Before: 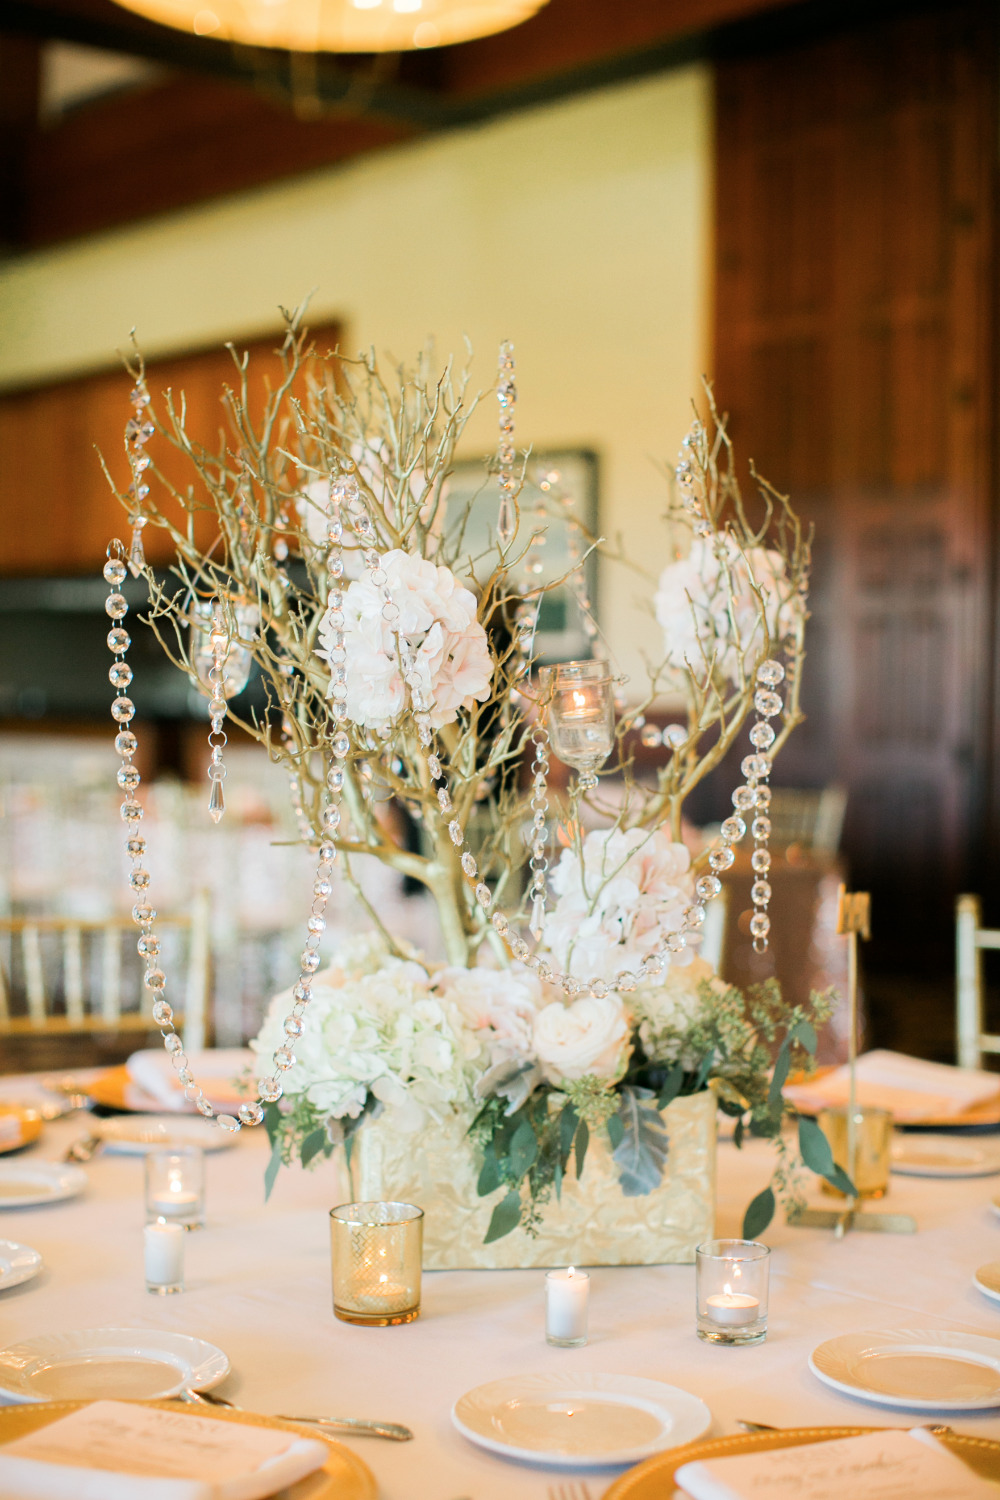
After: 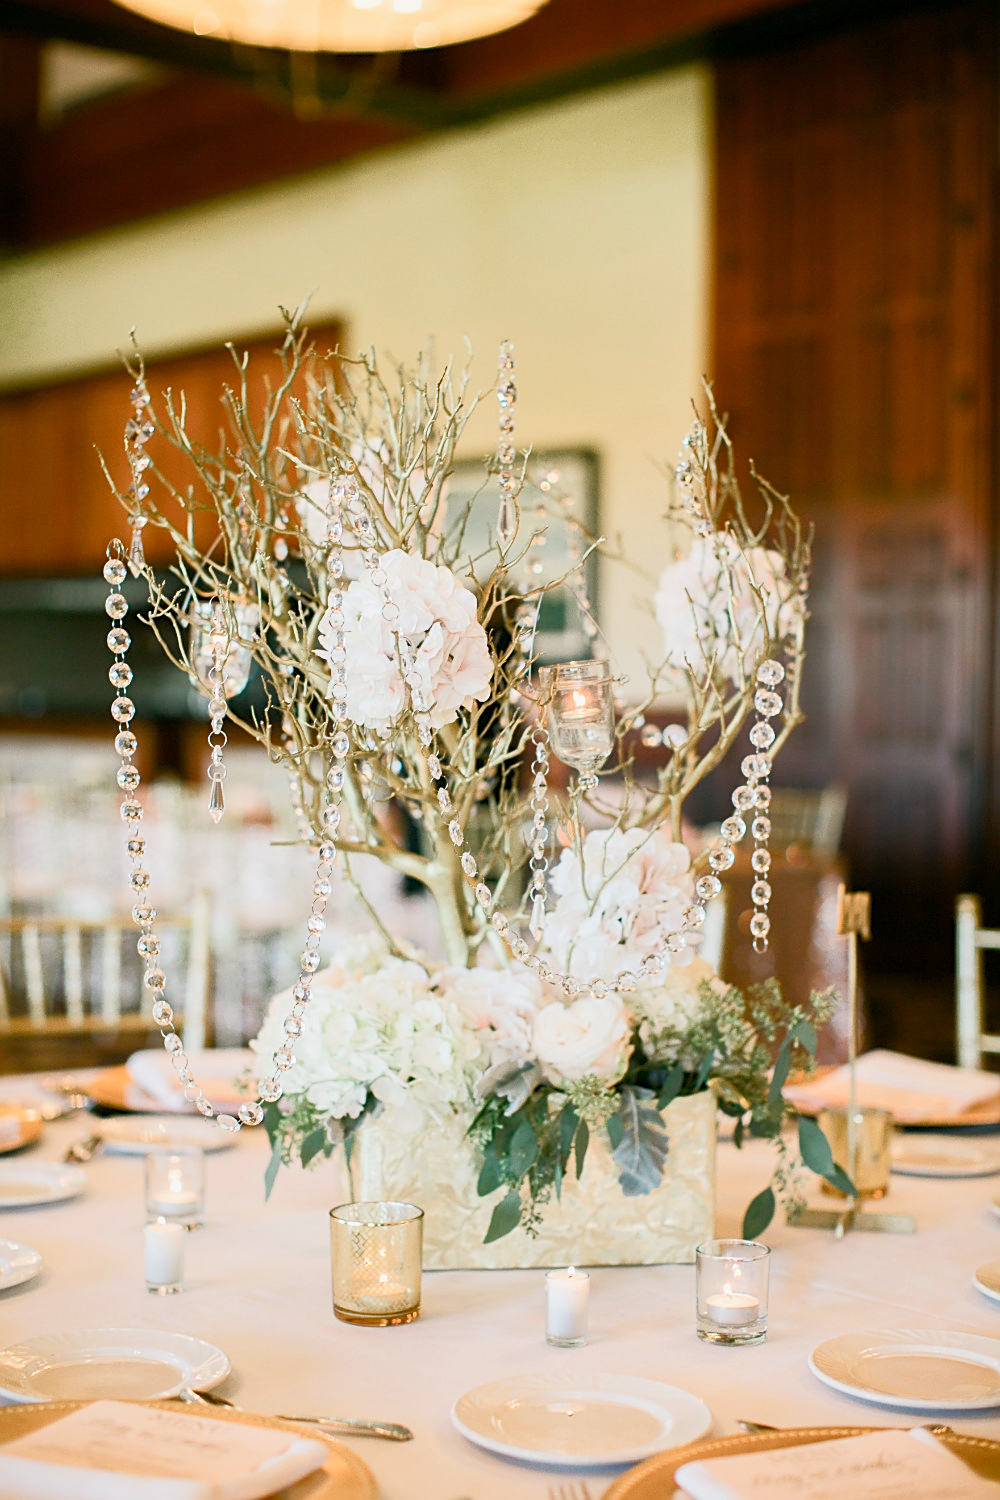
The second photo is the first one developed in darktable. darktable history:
base curve: curves: ch0 [(0, 0) (0.257, 0.25) (0.482, 0.586) (0.757, 0.871) (1, 1)]
tone equalizer: on, module defaults
color balance rgb: shadows lift › chroma 1%, shadows lift › hue 113°, highlights gain › chroma 0.2%, highlights gain › hue 333°, perceptual saturation grading › global saturation 20%, perceptual saturation grading › highlights -50%, perceptual saturation grading › shadows 25%, contrast -10%
sharpen: on, module defaults
